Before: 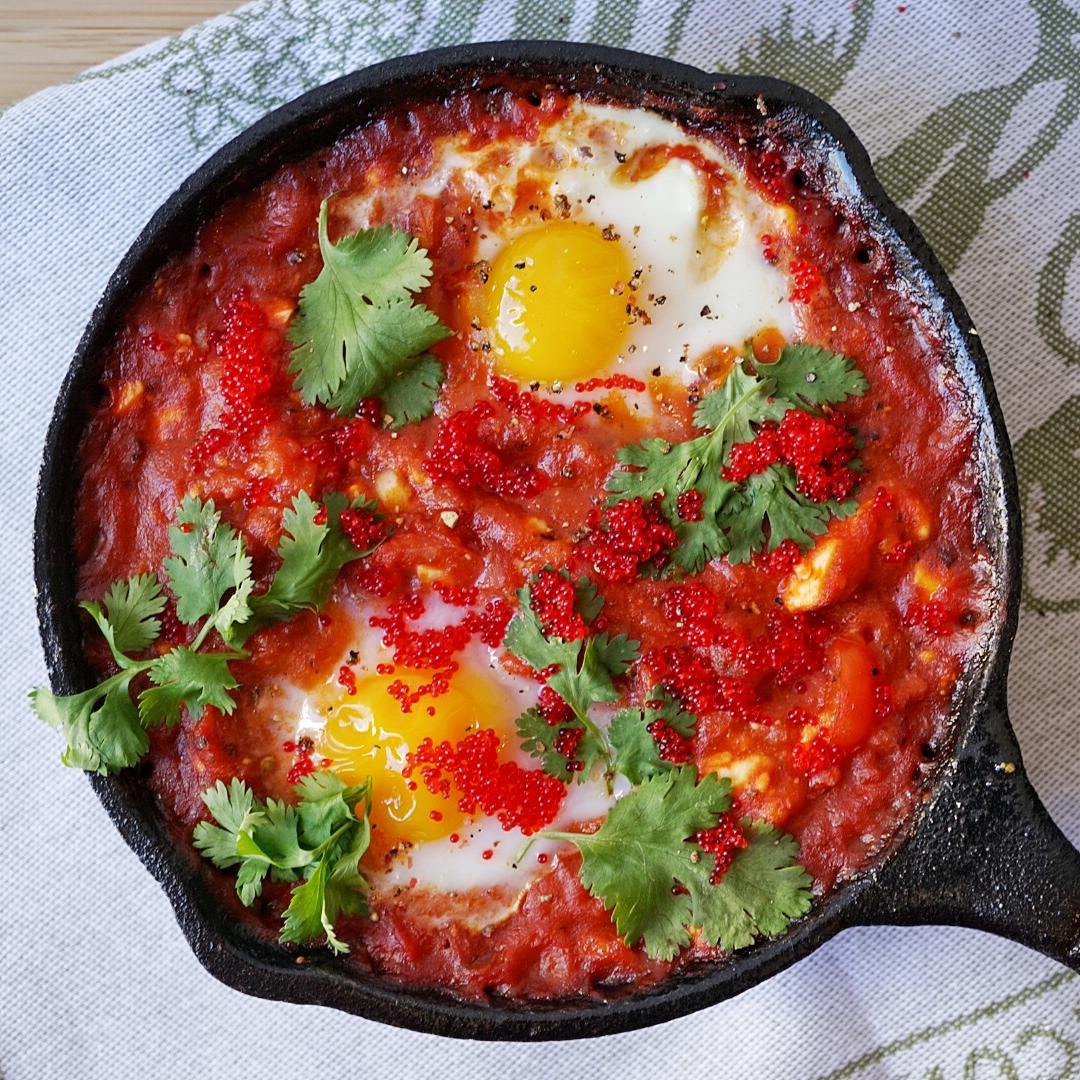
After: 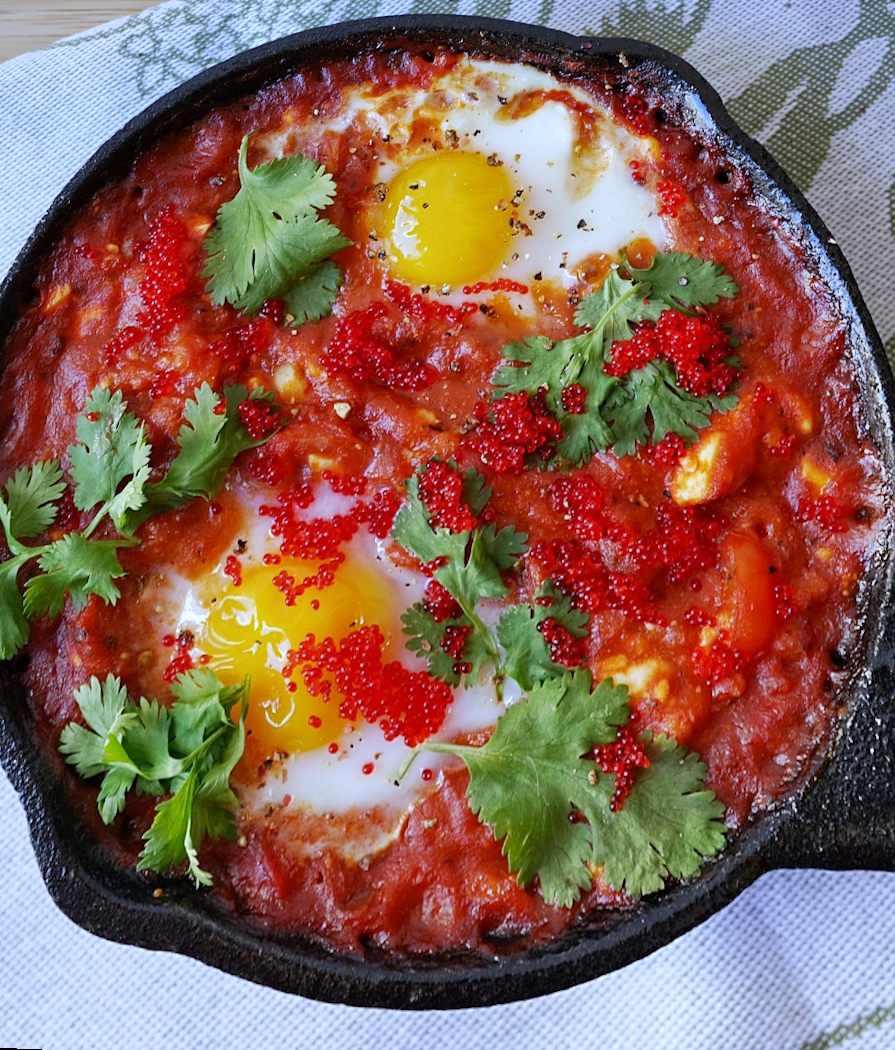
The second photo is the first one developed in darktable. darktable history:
white balance: red 0.931, blue 1.11
rotate and perspective: rotation 0.72°, lens shift (vertical) -0.352, lens shift (horizontal) -0.051, crop left 0.152, crop right 0.859, crop top 0.019, crop bottom 0.964
